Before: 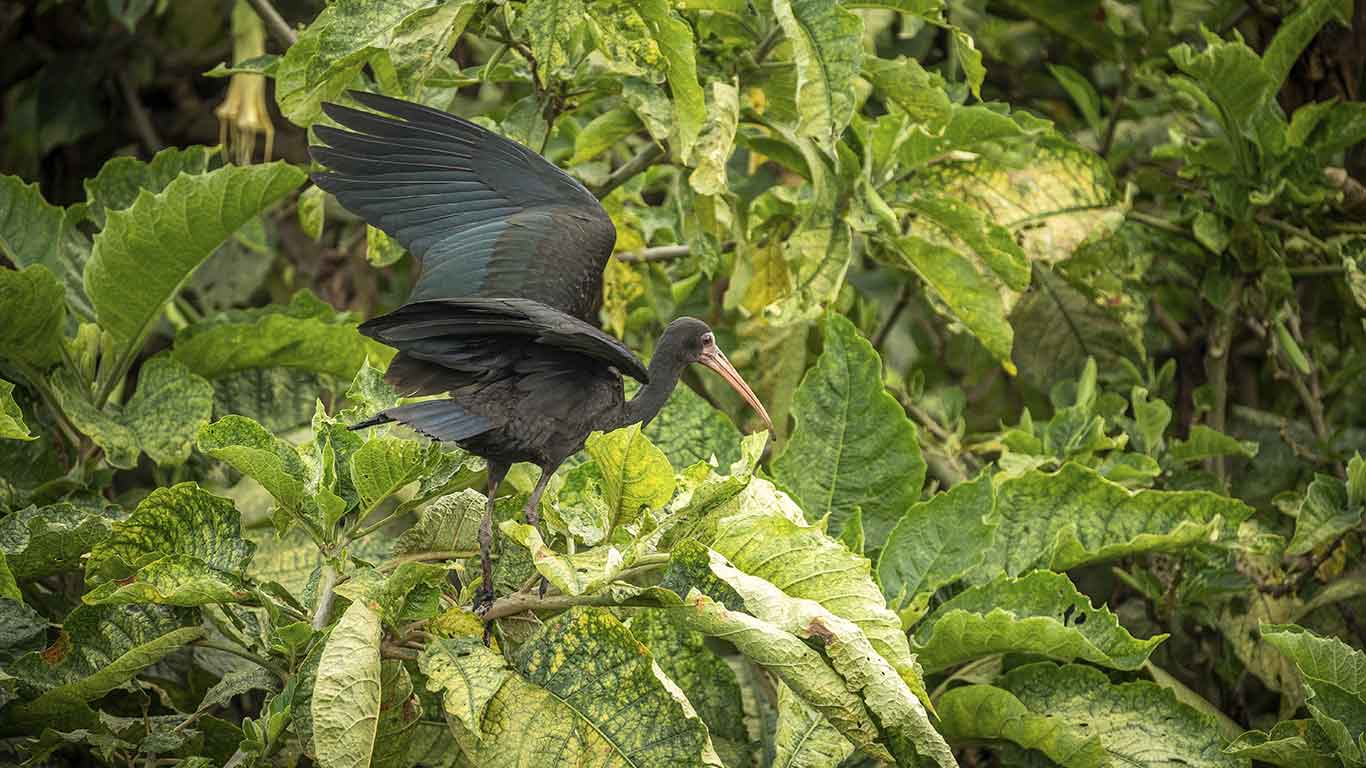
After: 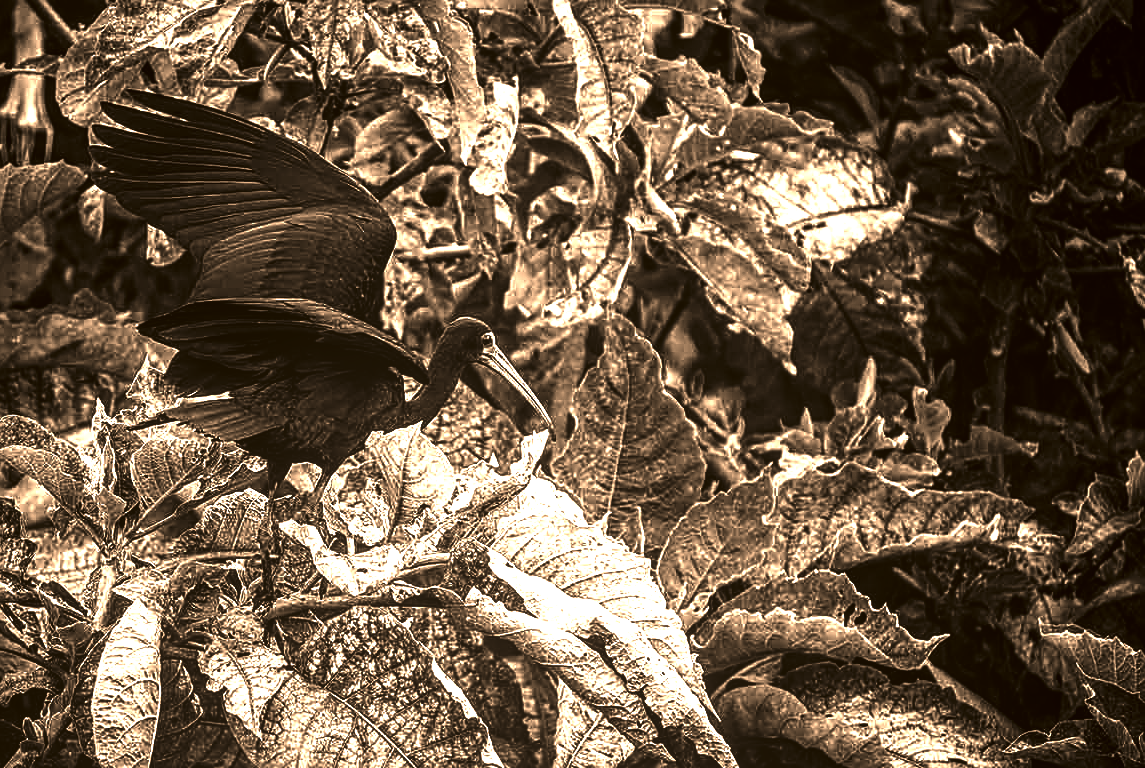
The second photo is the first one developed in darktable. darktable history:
sharpen: on, module defaults
exposure: black level correction 0, exposure 1.103 EV, compensate highlight preservation false
color correction: highlights a* 18.6, highlights b* 35.99, shadows a* 1.75, shadows b* 6.45, saturation 1.02
crop: left 16.12%
contrast brightness saturation: contrast 0.025, brightness -0.989, saturation -1
color balance rgb: highlights gain › chroma 2.992%, highlights gain › hue 60.08°, linear chroma grading › global chroma 25.338%, perceptual saturation grading › global saturation 20.584%, perceptual saturation grading › highlights -19.896%, perceptual saturation grading › shadows 29.332%, saturation formula JzAzBz (2021)
local contrast: detail 110%
